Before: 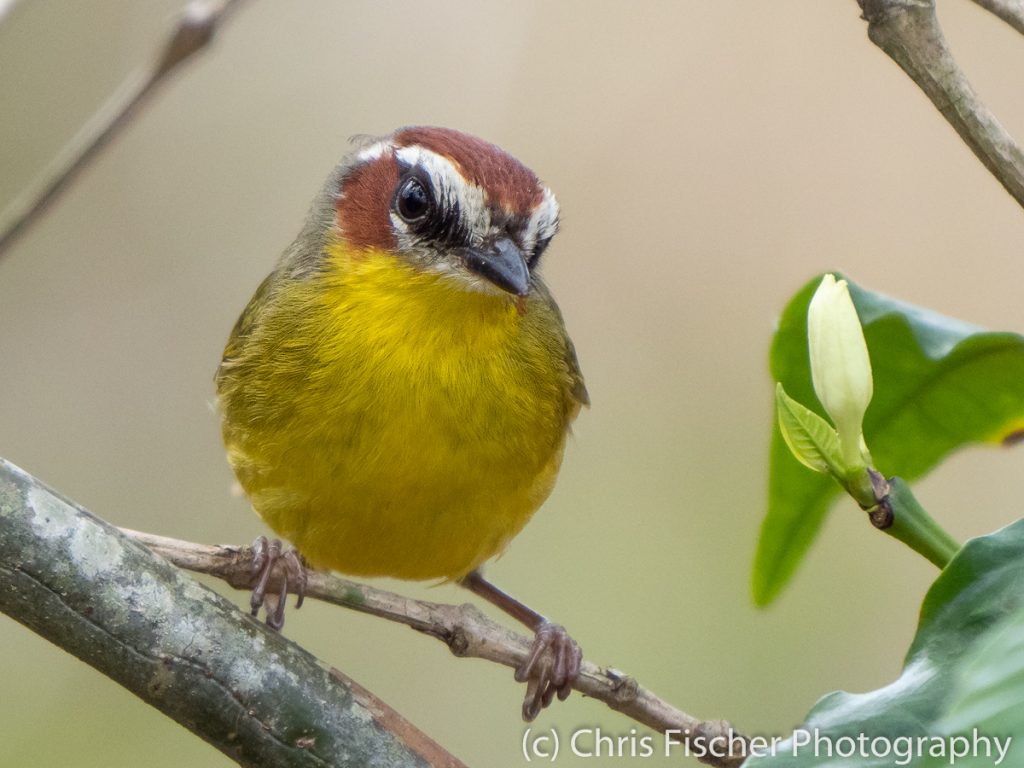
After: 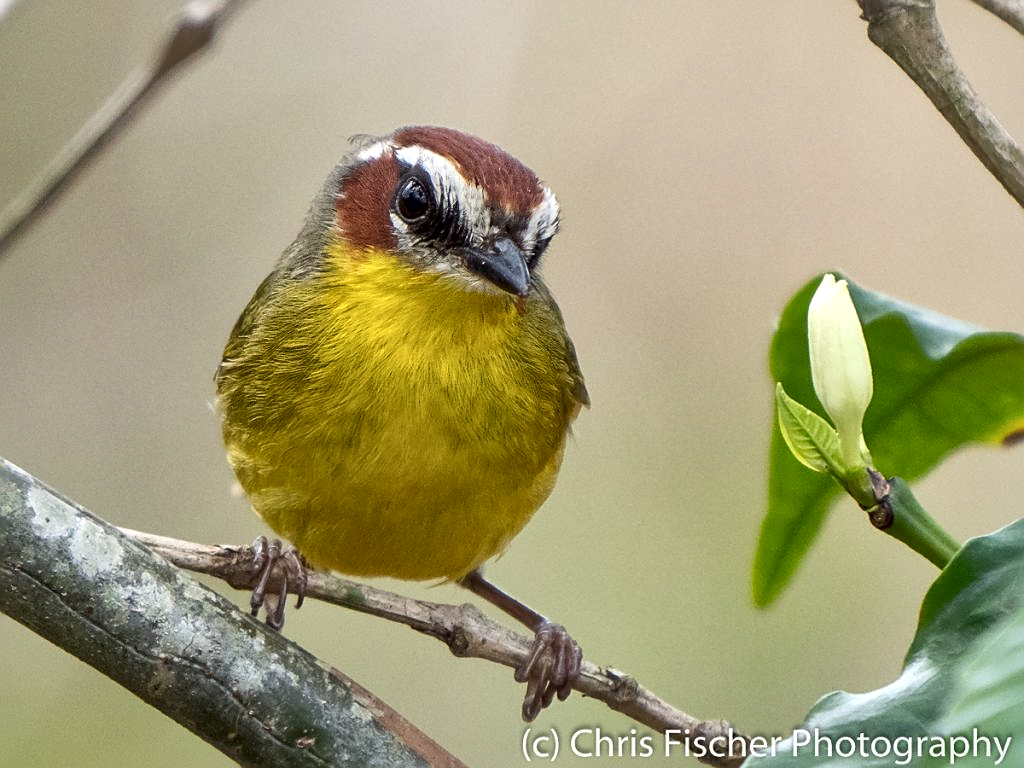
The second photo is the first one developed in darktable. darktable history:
sharpen: on, module defaults
local contrast: mode bilateral grid, contrast 21, coarseness 49, detail 171%, midtone range 0.2
